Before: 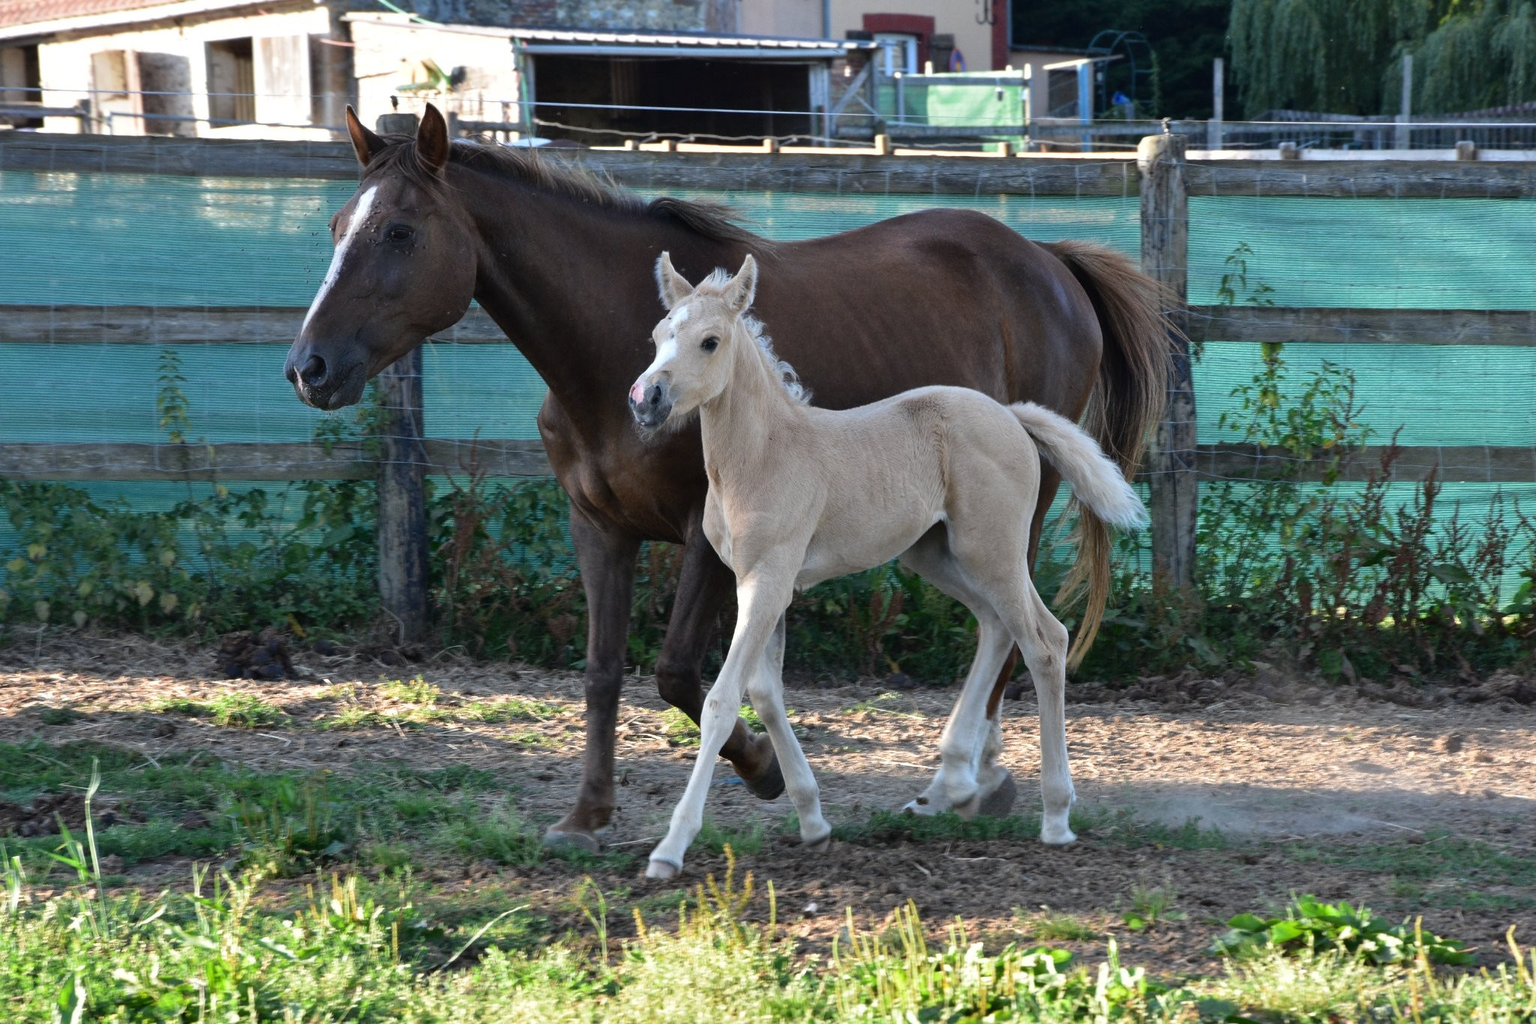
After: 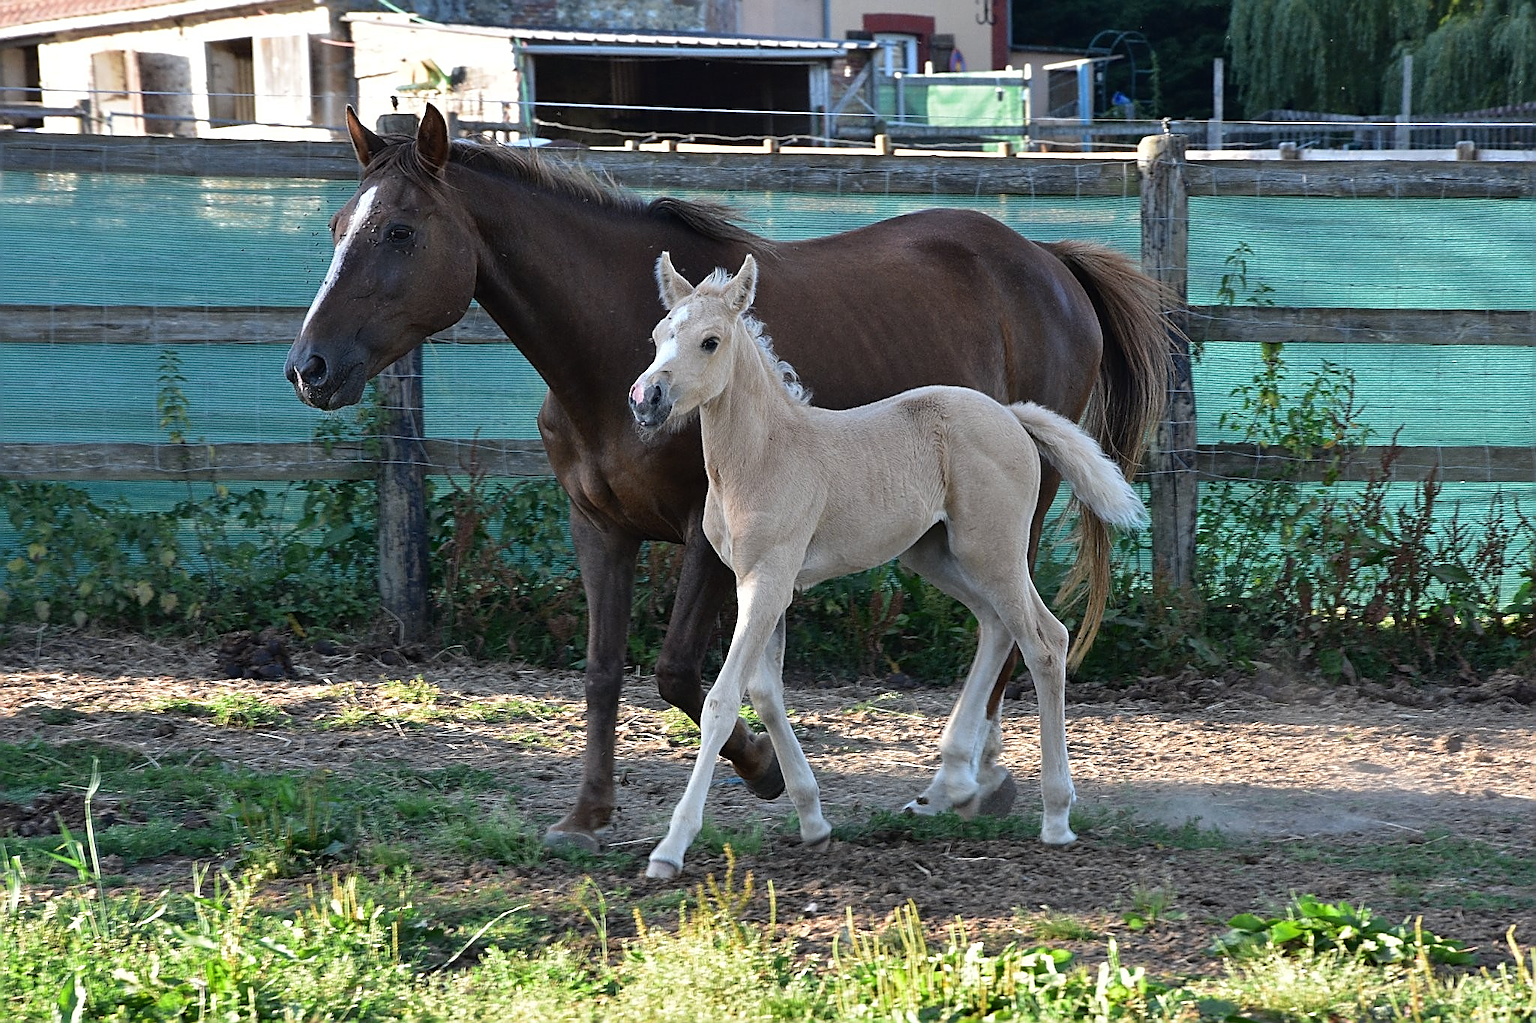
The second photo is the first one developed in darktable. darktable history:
sharpen: radius 1.635, amount 1.307
